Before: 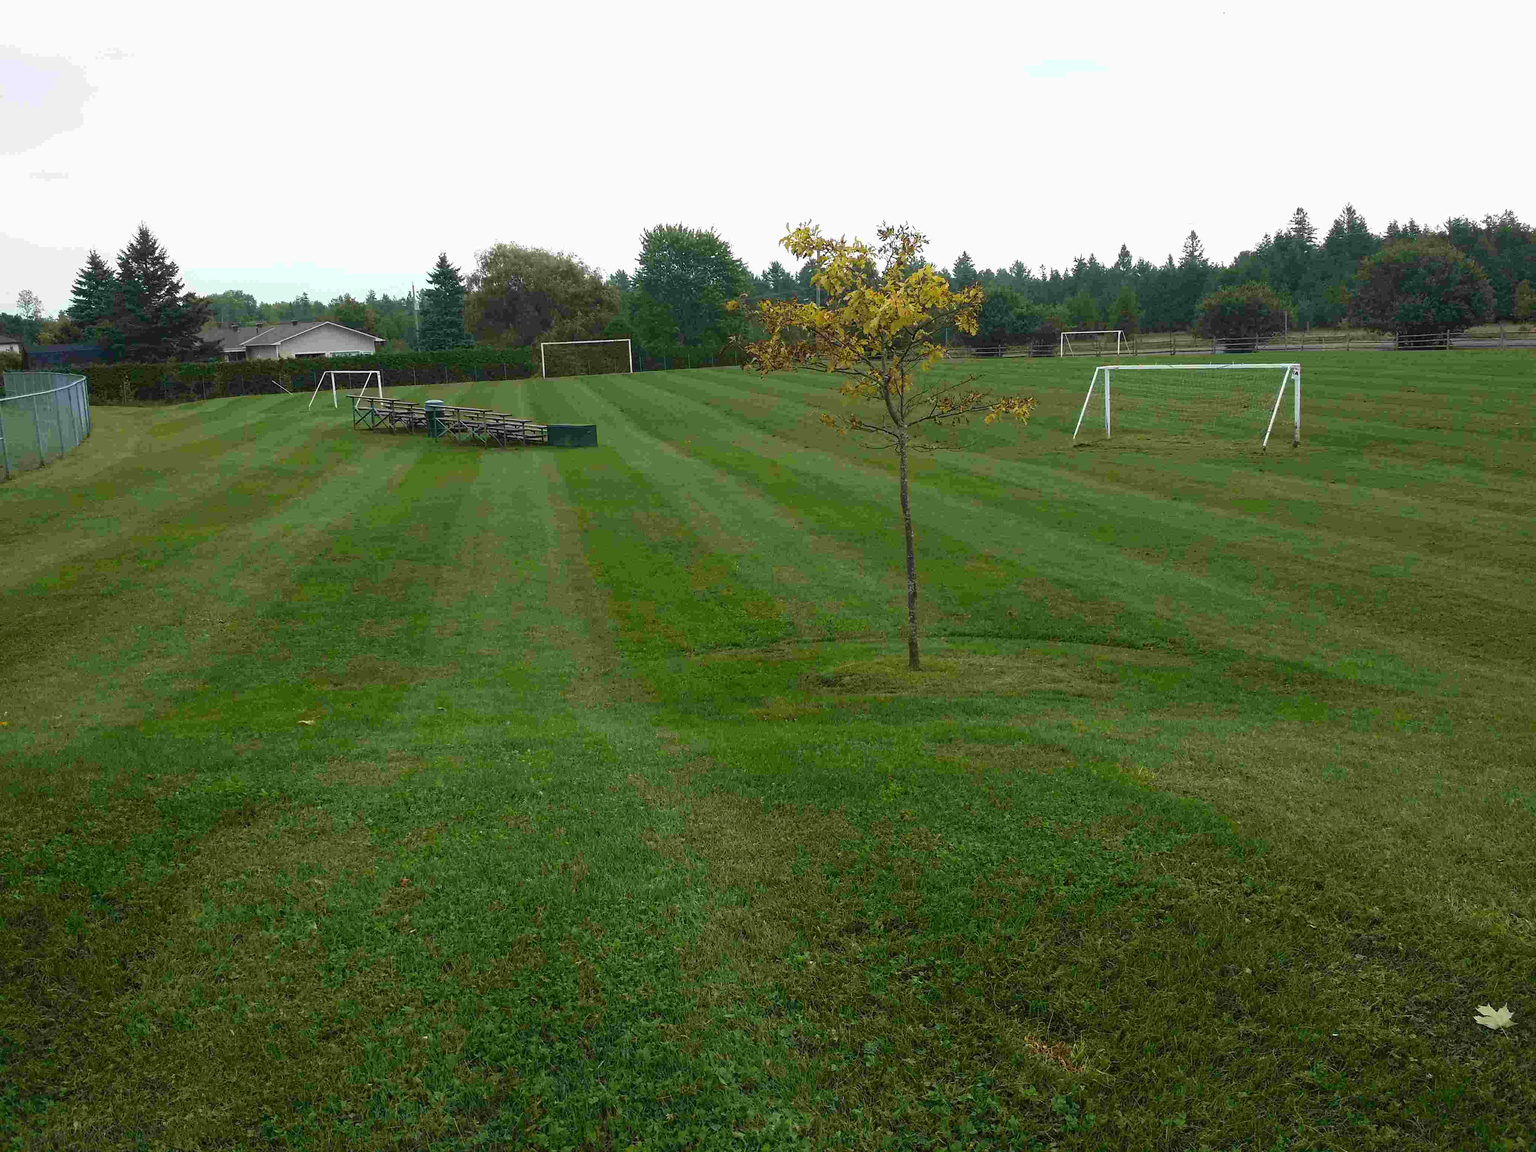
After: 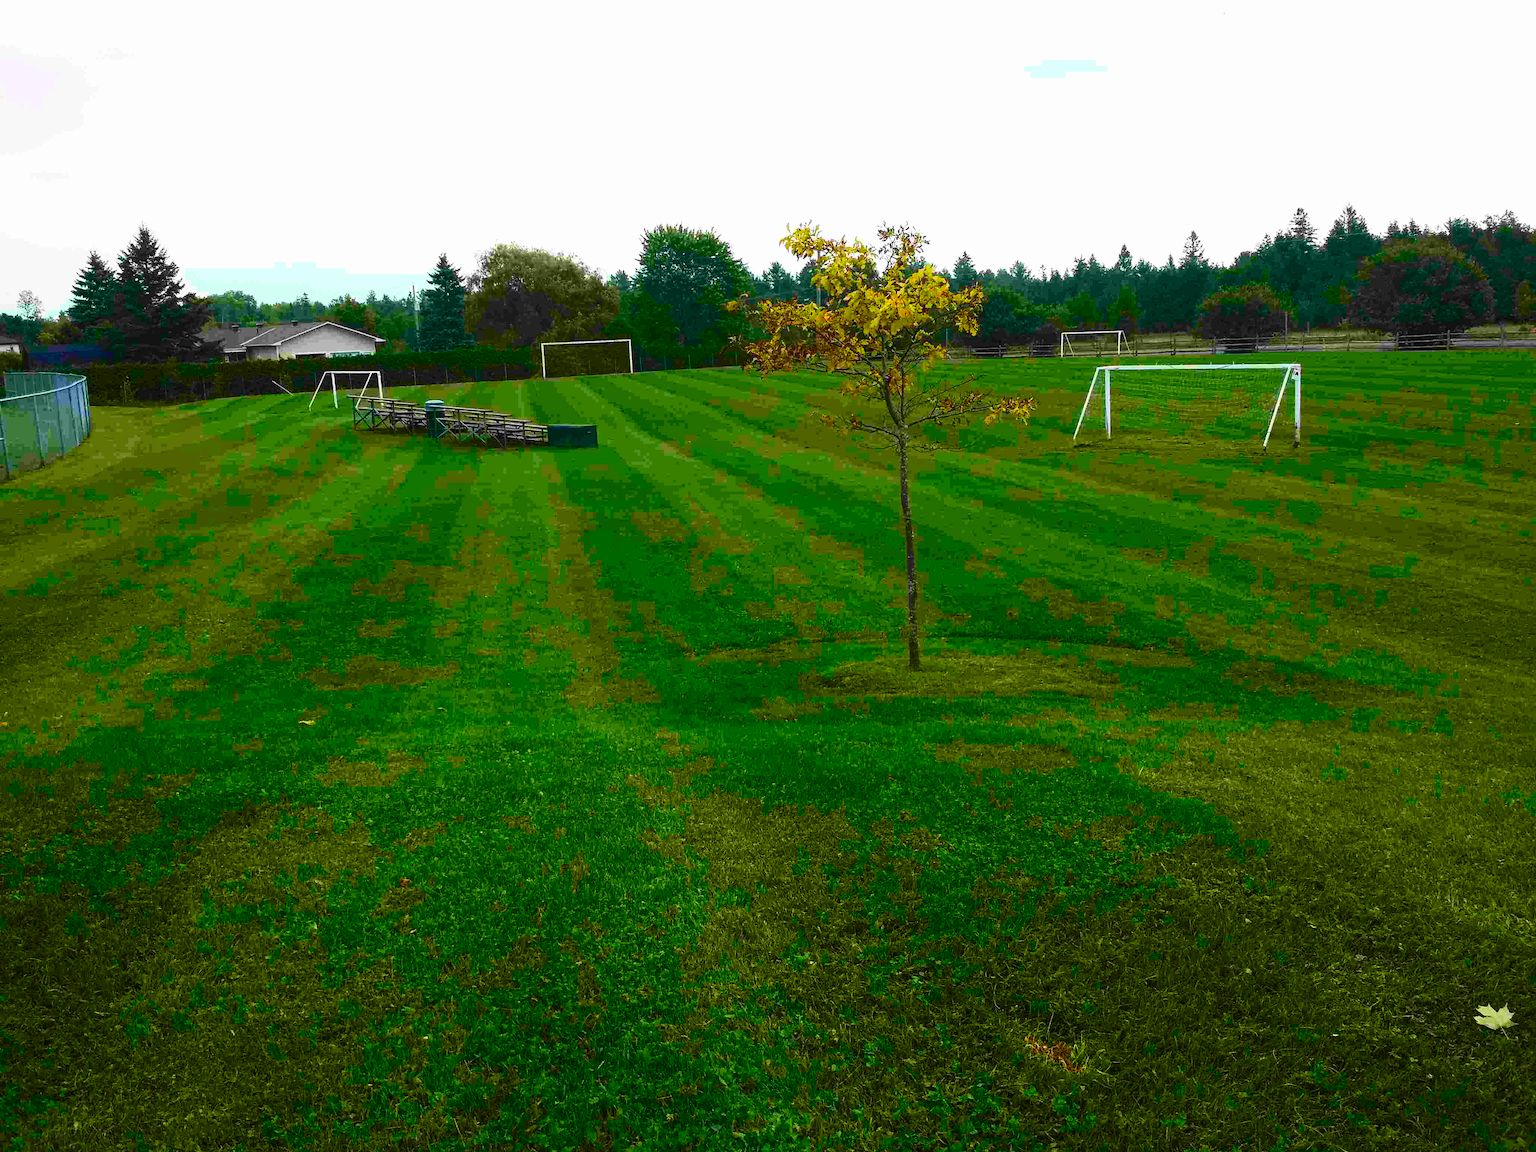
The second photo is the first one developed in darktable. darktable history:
contrast brightness saturation: contrast 0.262, brightness 0.018, saturation 0.872
